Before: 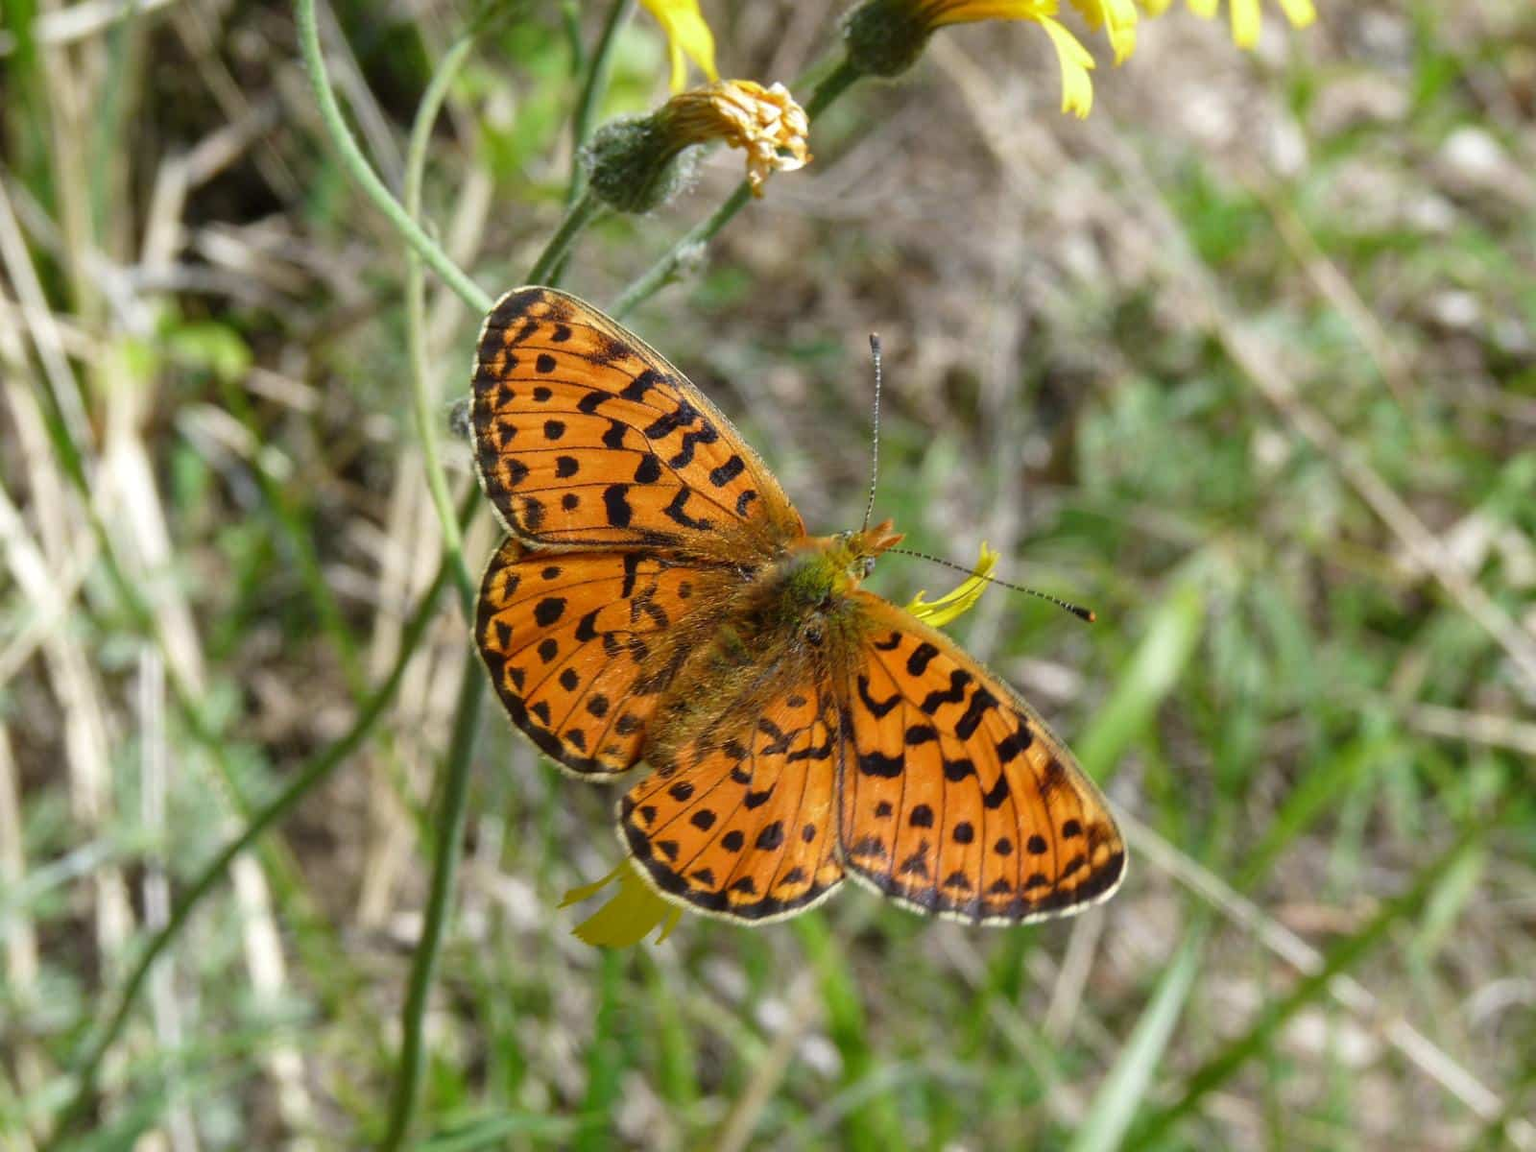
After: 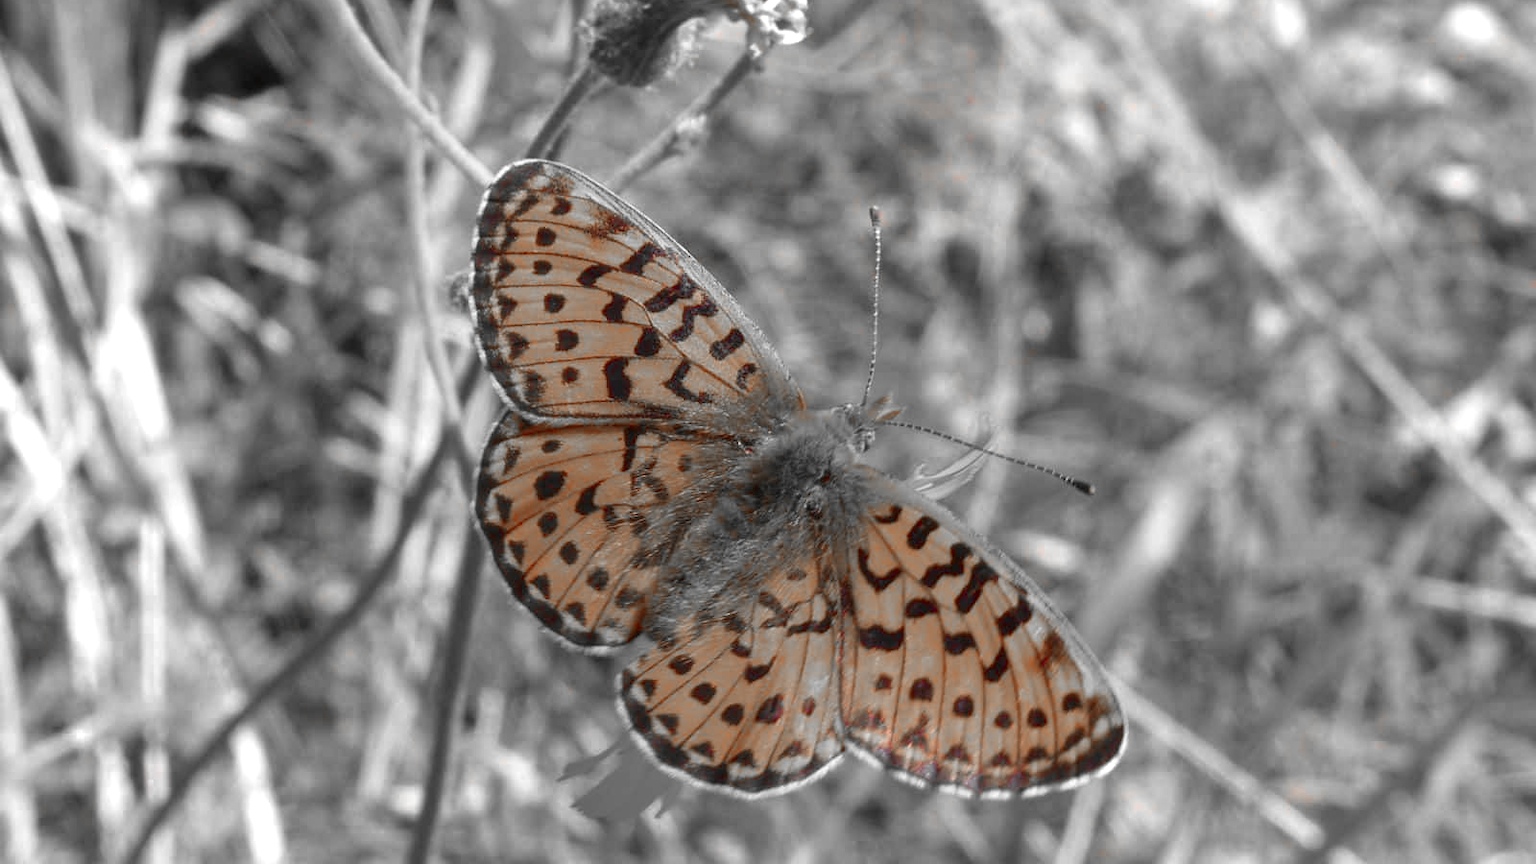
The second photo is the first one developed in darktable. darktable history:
crop: top 11.023%, bottom 13.958%
color zones: curves: ch0 [(0, 0.352) (0.143, 0.407) (0.286, 0.386) (0.429, 0.431) (0.571, 0.829) (0.714, 0.853) (0.857, 0.833) (1, 0.352)]; ch1 [(0, 0.604) (0.072, 0.726) (0.096, 0.608) (0.205, 0.007) (0.571, -0.006) (0.839, -0.013) (0.857, -0.012) (1, 0.604)]
exposure: exposure 0.526 EV, compensate highlight preservation false
